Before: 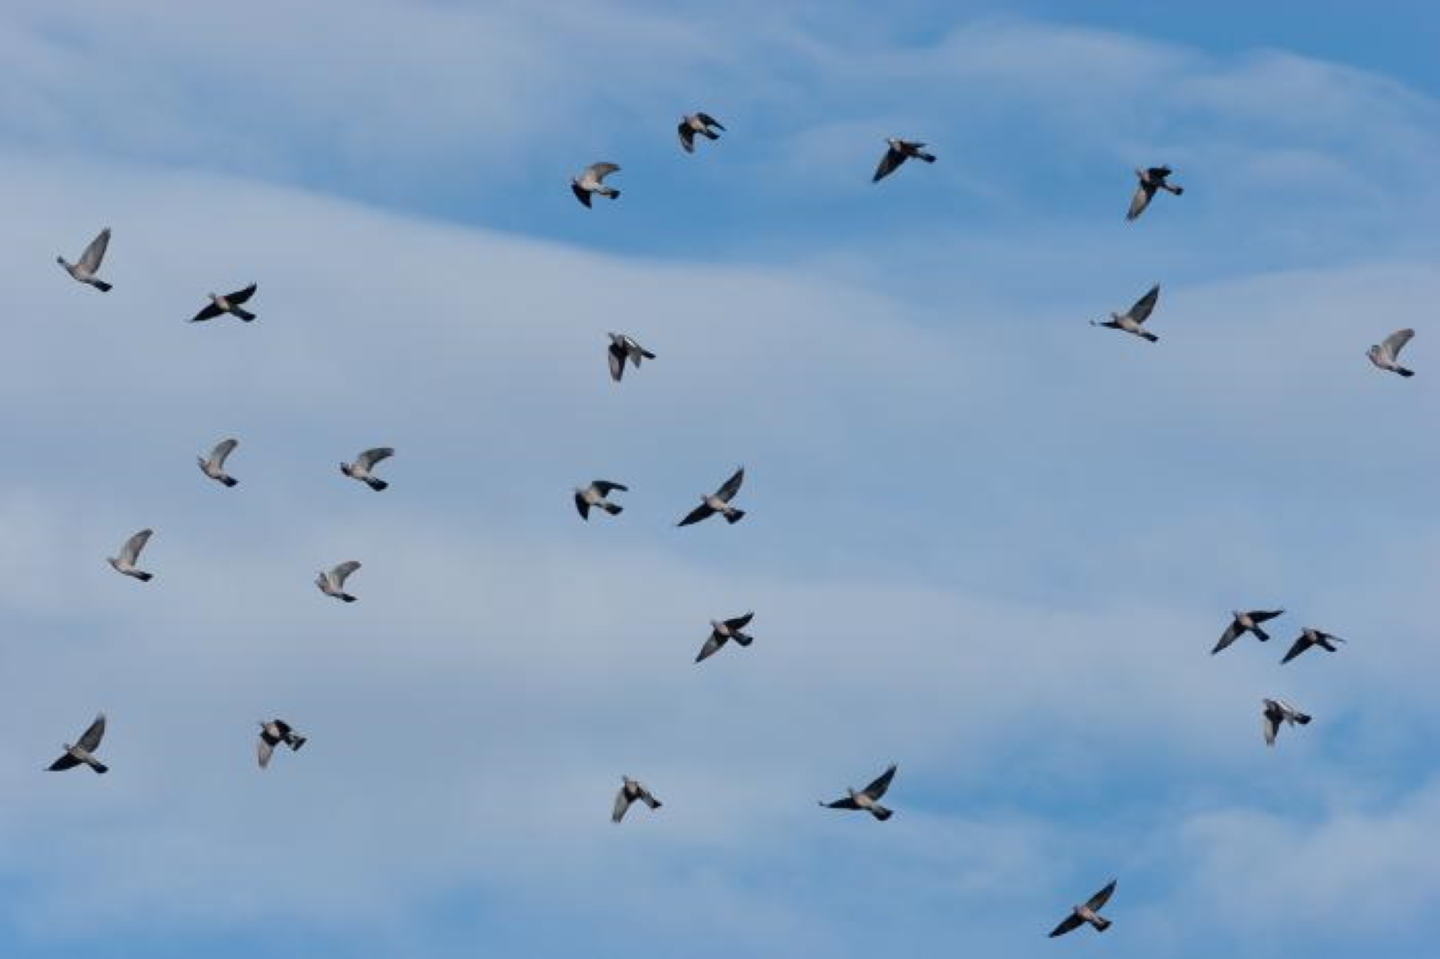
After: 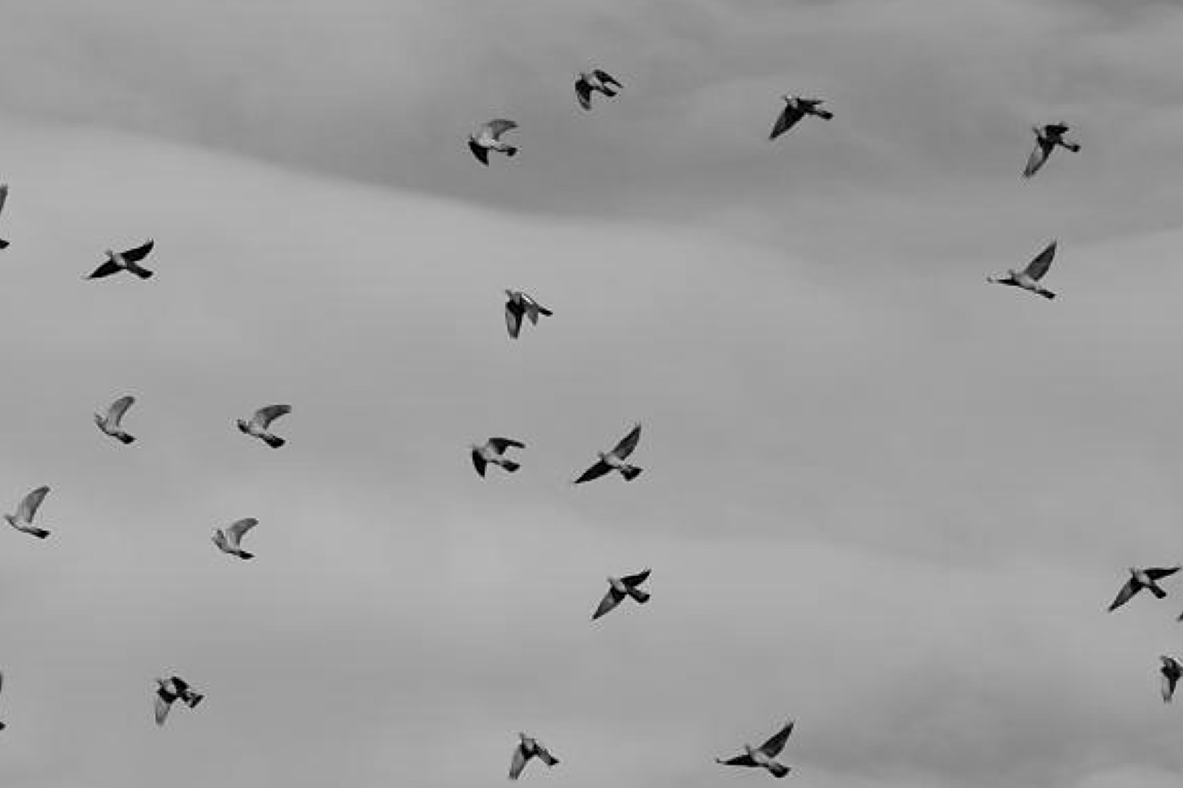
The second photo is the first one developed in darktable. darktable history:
crop and rotate: left 7.196%, top 4.574%, right 10.605%, bottom 13.178%
sharpen: on, module defaults
monochrome: on, module defaults
